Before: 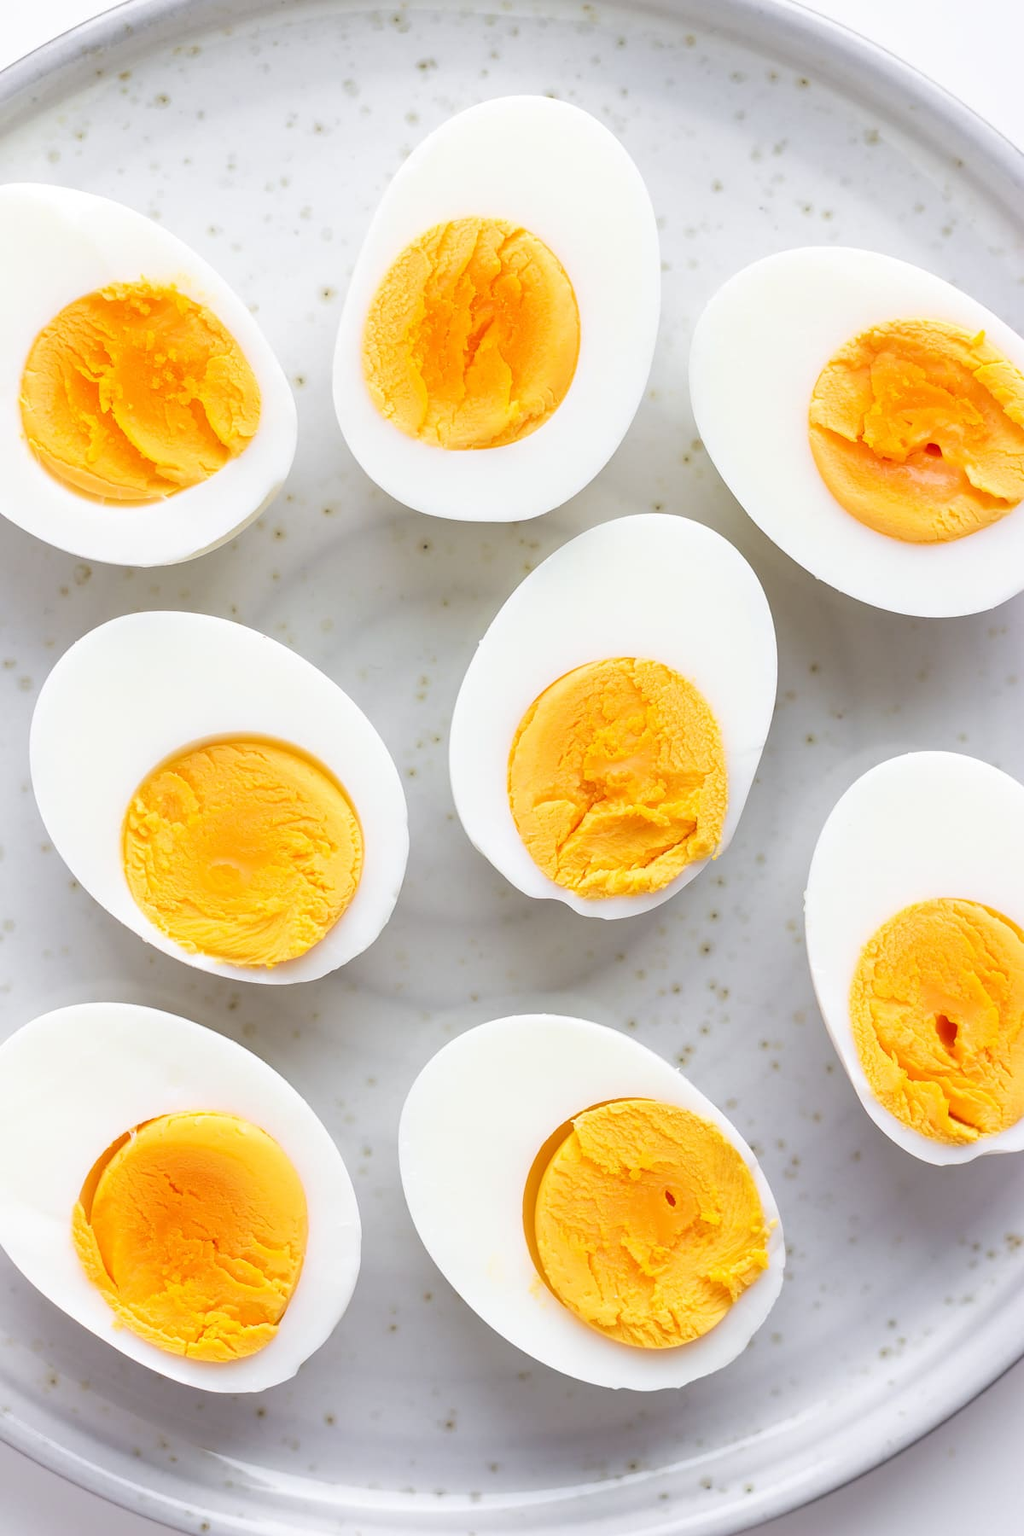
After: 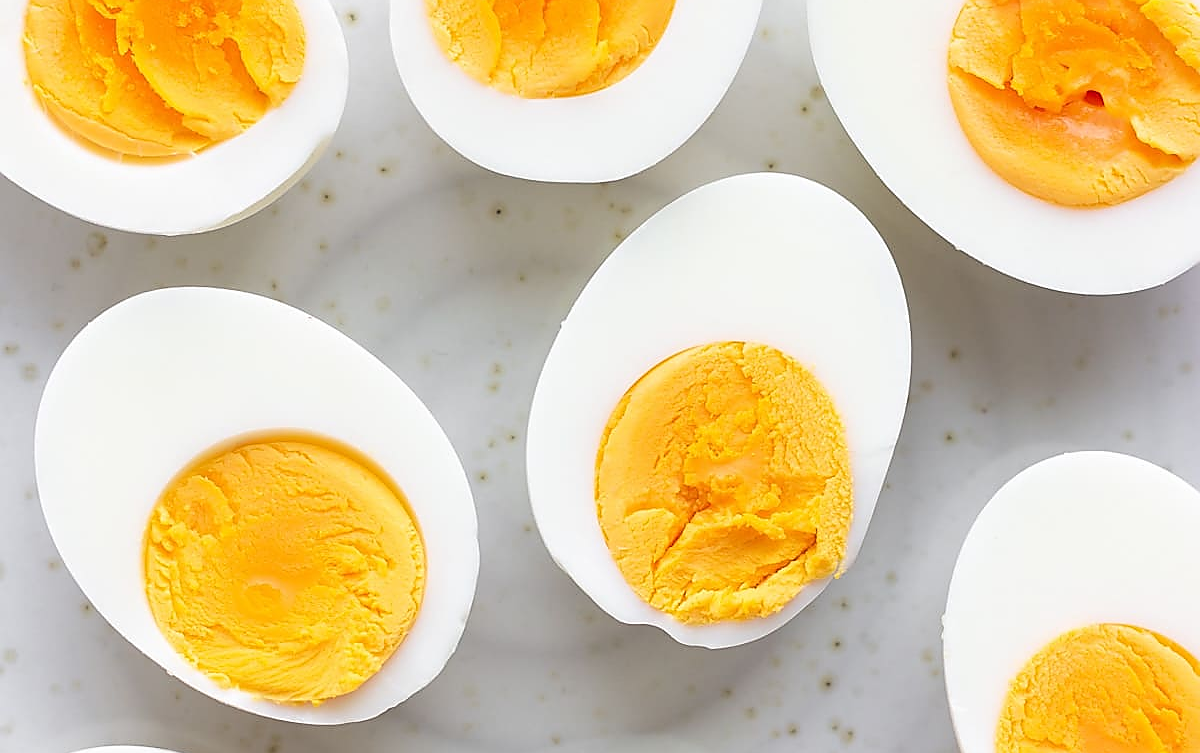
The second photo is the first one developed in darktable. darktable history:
crop and rotate: top 23.84%, bottom 34.294%
white balance: emerald 1
sharpen: radius 1.4, amount 1.25, threshold 0.7
